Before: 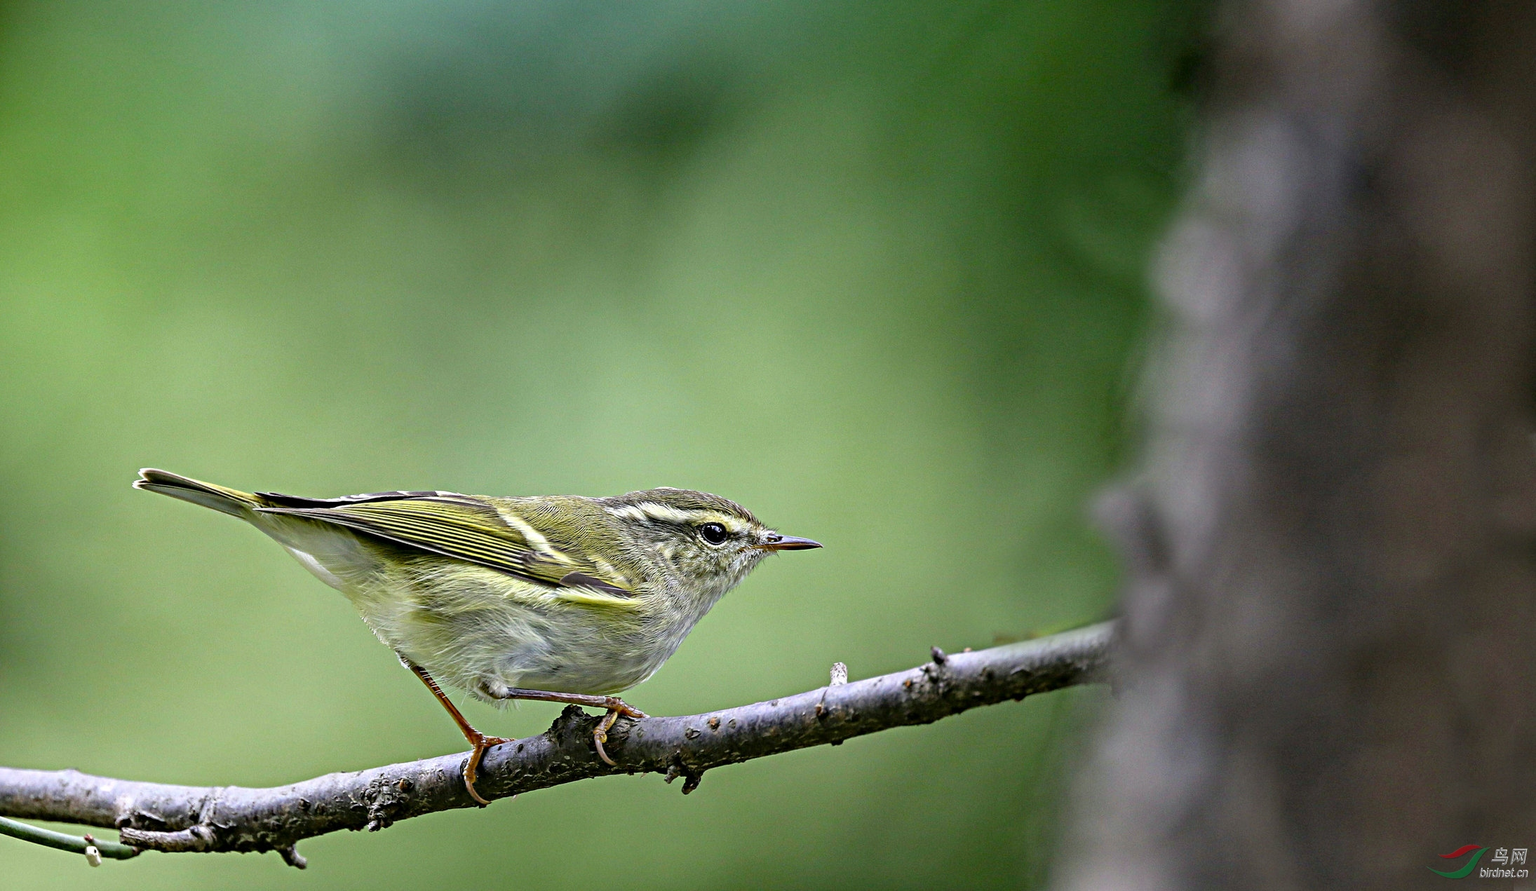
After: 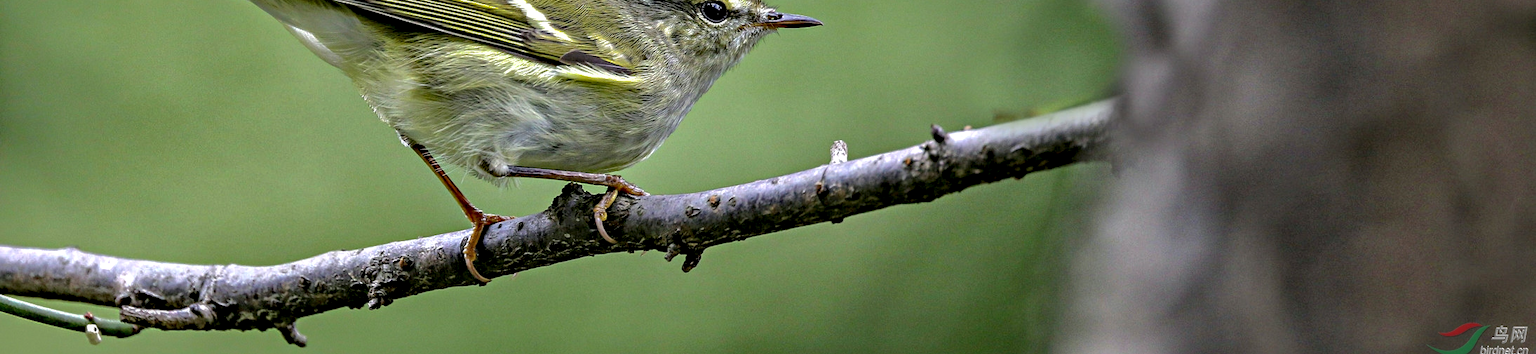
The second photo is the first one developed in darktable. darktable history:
shadows and highlights: shadows 38.96, highlights -74.82
local contrast: on, module defaults
crop and rotate: top 58.642%, bottom 1.492%
contrast equalizer: y [[0.514, 0.573, 0.581, 0.508, 0.5, 0.5], [0.5 ×6], [0.5 ×6], [0 ×6], [0 ×6]]
